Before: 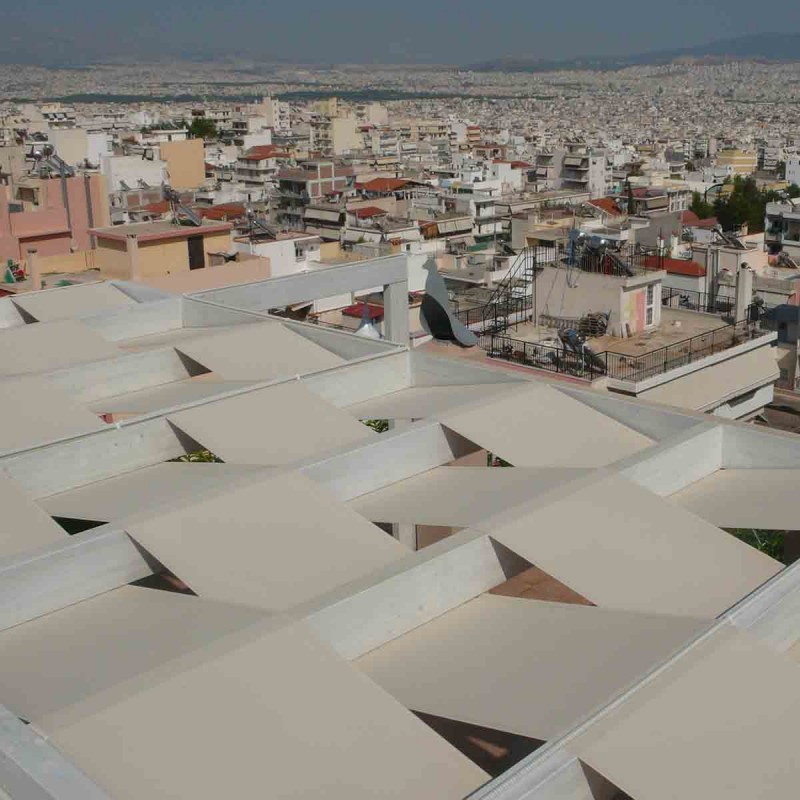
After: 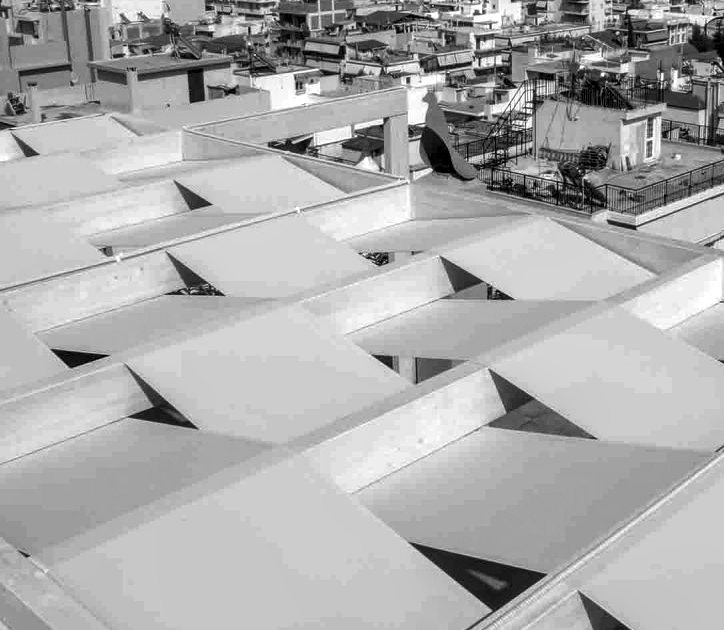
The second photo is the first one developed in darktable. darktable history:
monochrome: a 0, b 0, size 0.5, highlights 0.57
color balance rgb: linear chroma grading › global chroma 9%, perceptual saturation grading › global saturation 36%, perceptual brilliance grading › global brilliance 15%, perceptual brilliance grading › shadows -35%, global vibrance 15%
exposure: exposure 0.207 EV, compensate highlight preservation false
white balance: red 1.066, blue 1.119
local contrast: highlights 59%, detail 145%
crop: top 20.916%, right 9.437%, bottom 0.316%
